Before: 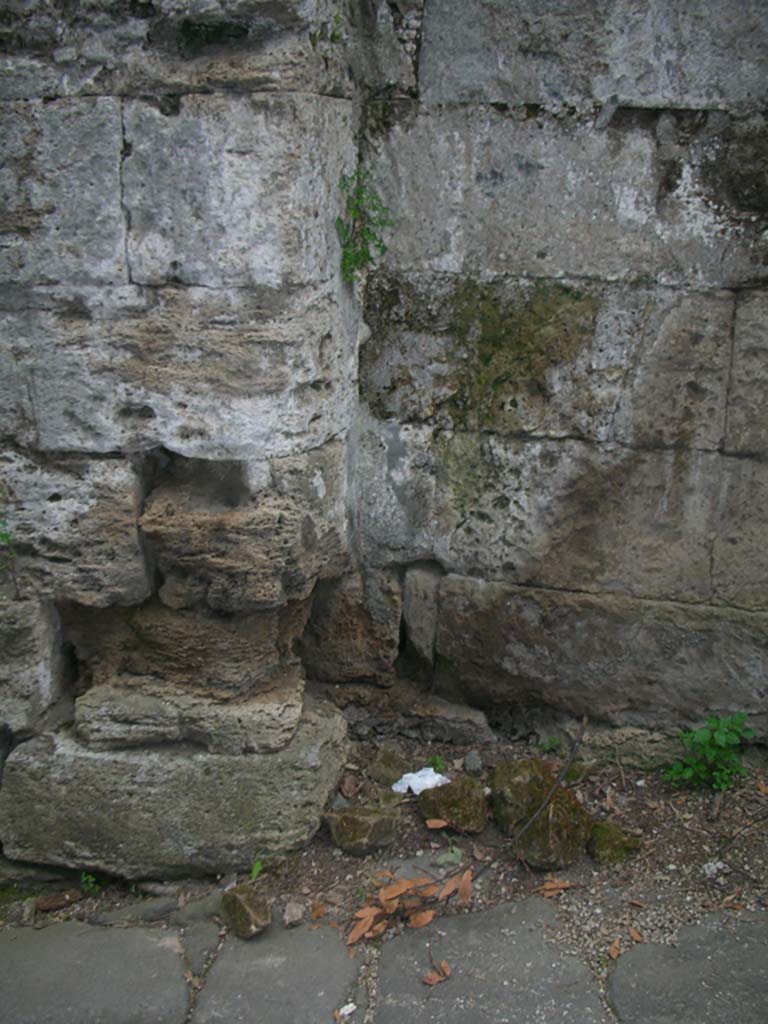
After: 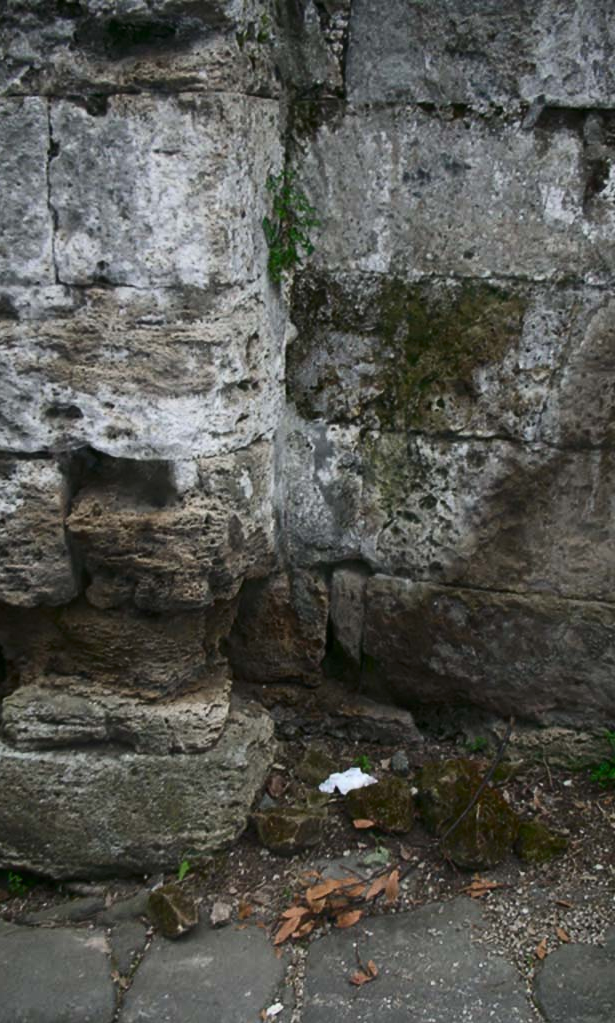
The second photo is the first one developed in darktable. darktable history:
crop and rotate: left 9.597%, right 10.195%
contrast brightness saturation: contrast 0.28
